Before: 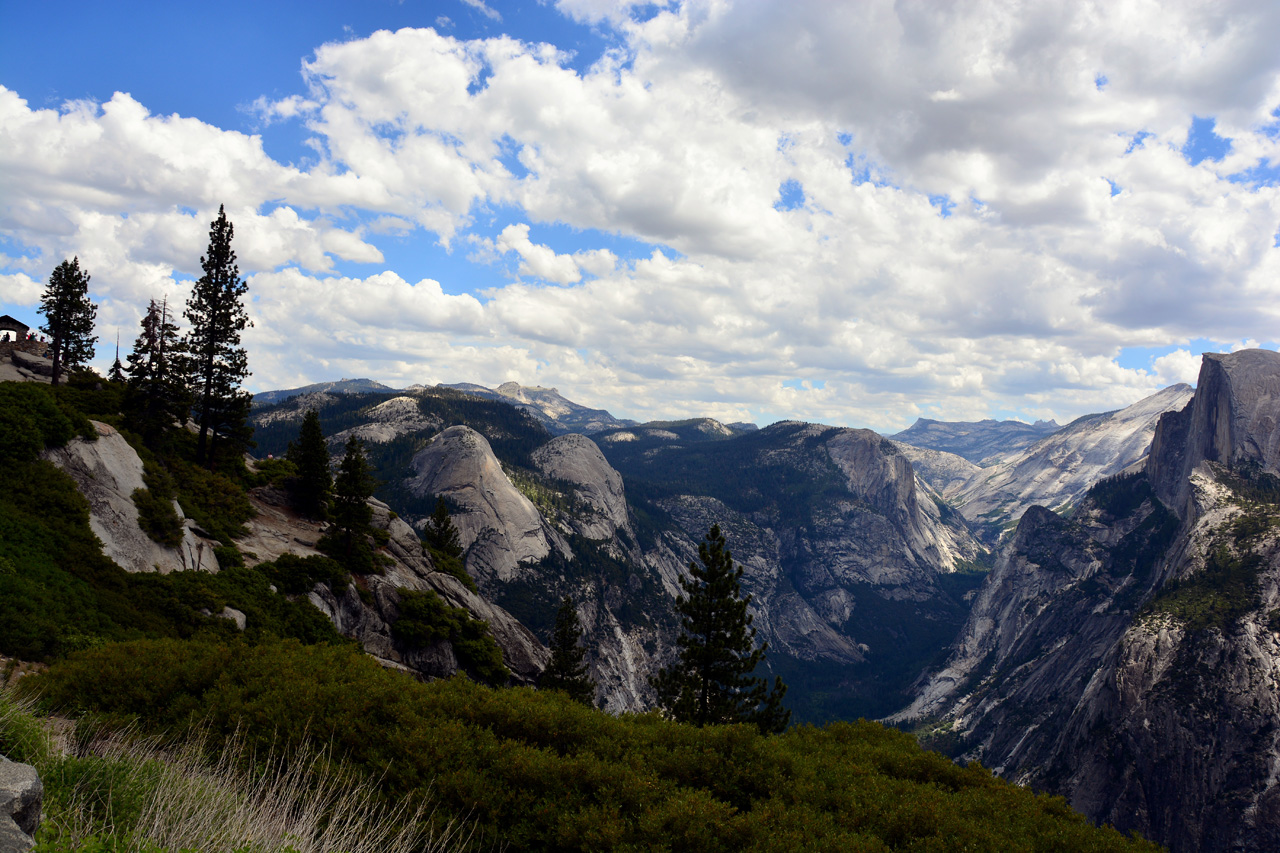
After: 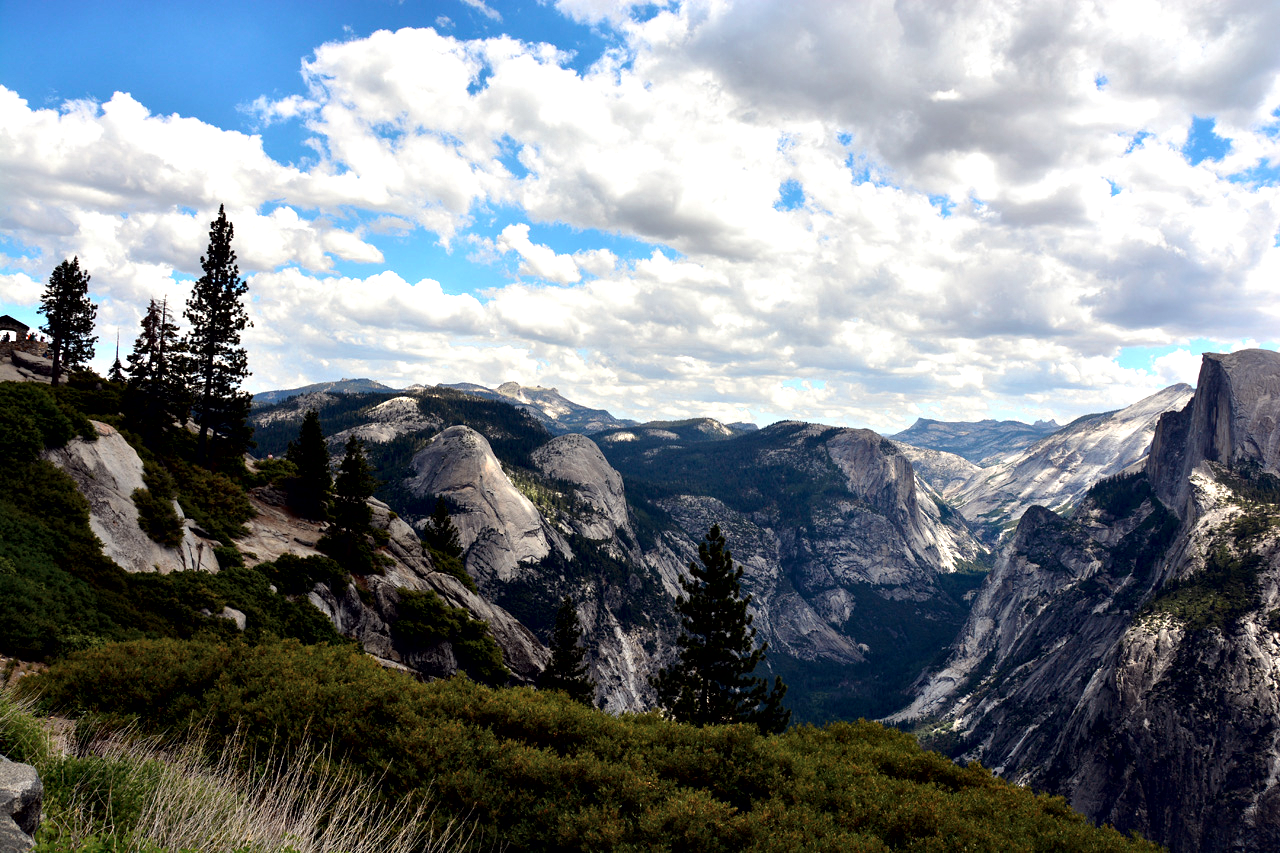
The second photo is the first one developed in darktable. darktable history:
exposure: exposure 0.203 EV, compensate highlight preservation false
color zones: curves: ch0 [(0.018, 0.548) (0.197, 0.654) (0.425, 0.447) (0.605, 0.658) (0.732, 0.579)]; ch1 [(0.105, 0.531) (0.224, 0.531) (0.386, 0.39) (0.618, 0.456) (0.732, 0.456) (0.956, 0.421)]; ch2 [(0.039, 0.583) (0.215, 0.465) (0.399, 0.544) (0.465, 0.548) (0.614, 0.447) (0.724, 0.43) (0.882, 0.623) (0.956, 0.632)]
contrast equalizer: octaves 7, y [[0.6 ×6], [0.55 ×6], [0 ×6], [0 ×6], [0 ×6]], mix 0.526
local contrast: mode bilateral grid, contrast 20, coarseness 50, detail 129%, midtone range 0.2
